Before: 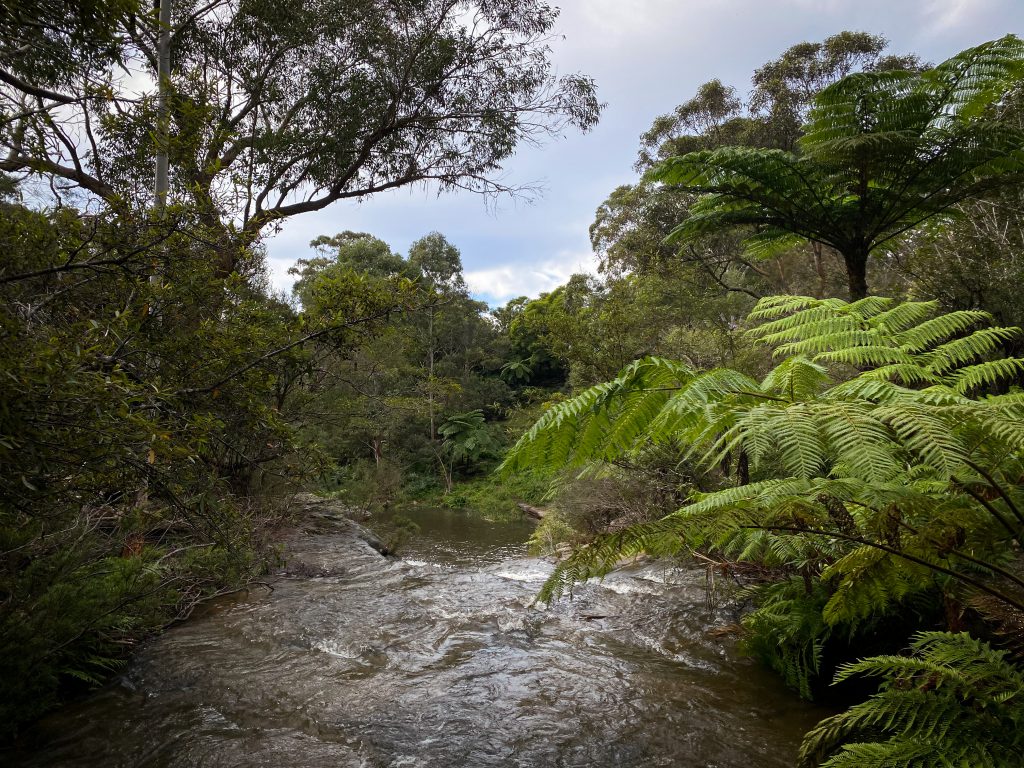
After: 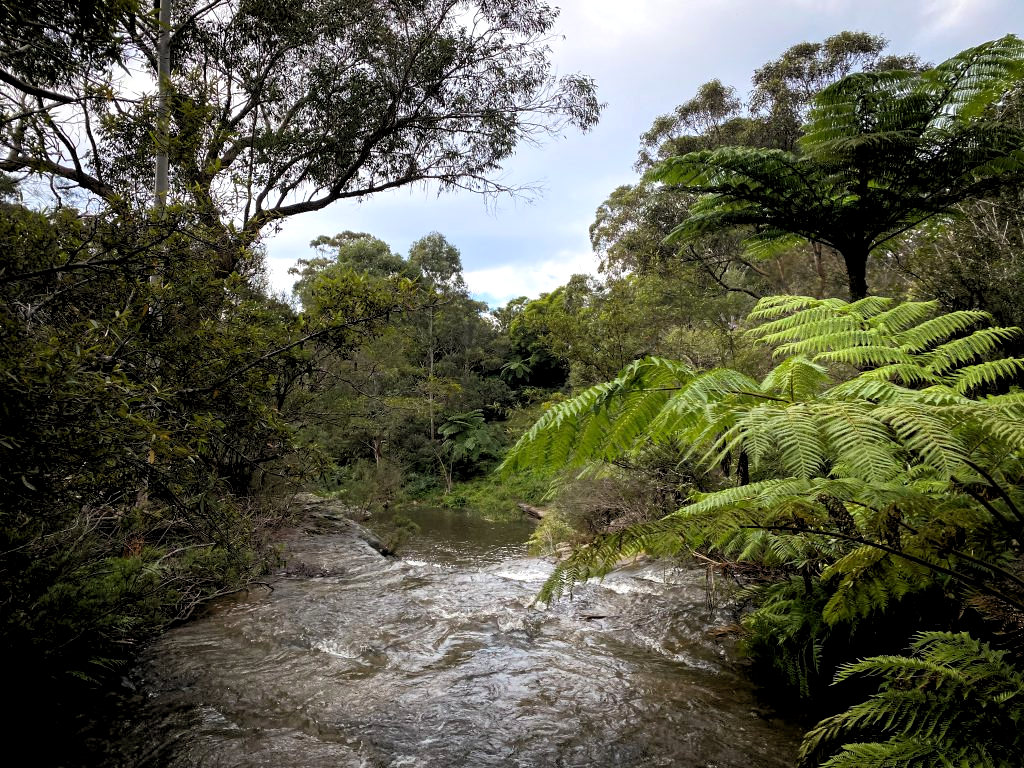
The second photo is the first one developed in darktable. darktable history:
exposure: exposure 0.078 EV, compensate highlight preservation false
rgb levels: levels [[0.01, 0.419, 0.839], [0, 0.5, 1], [0, 0.5, 1]]
